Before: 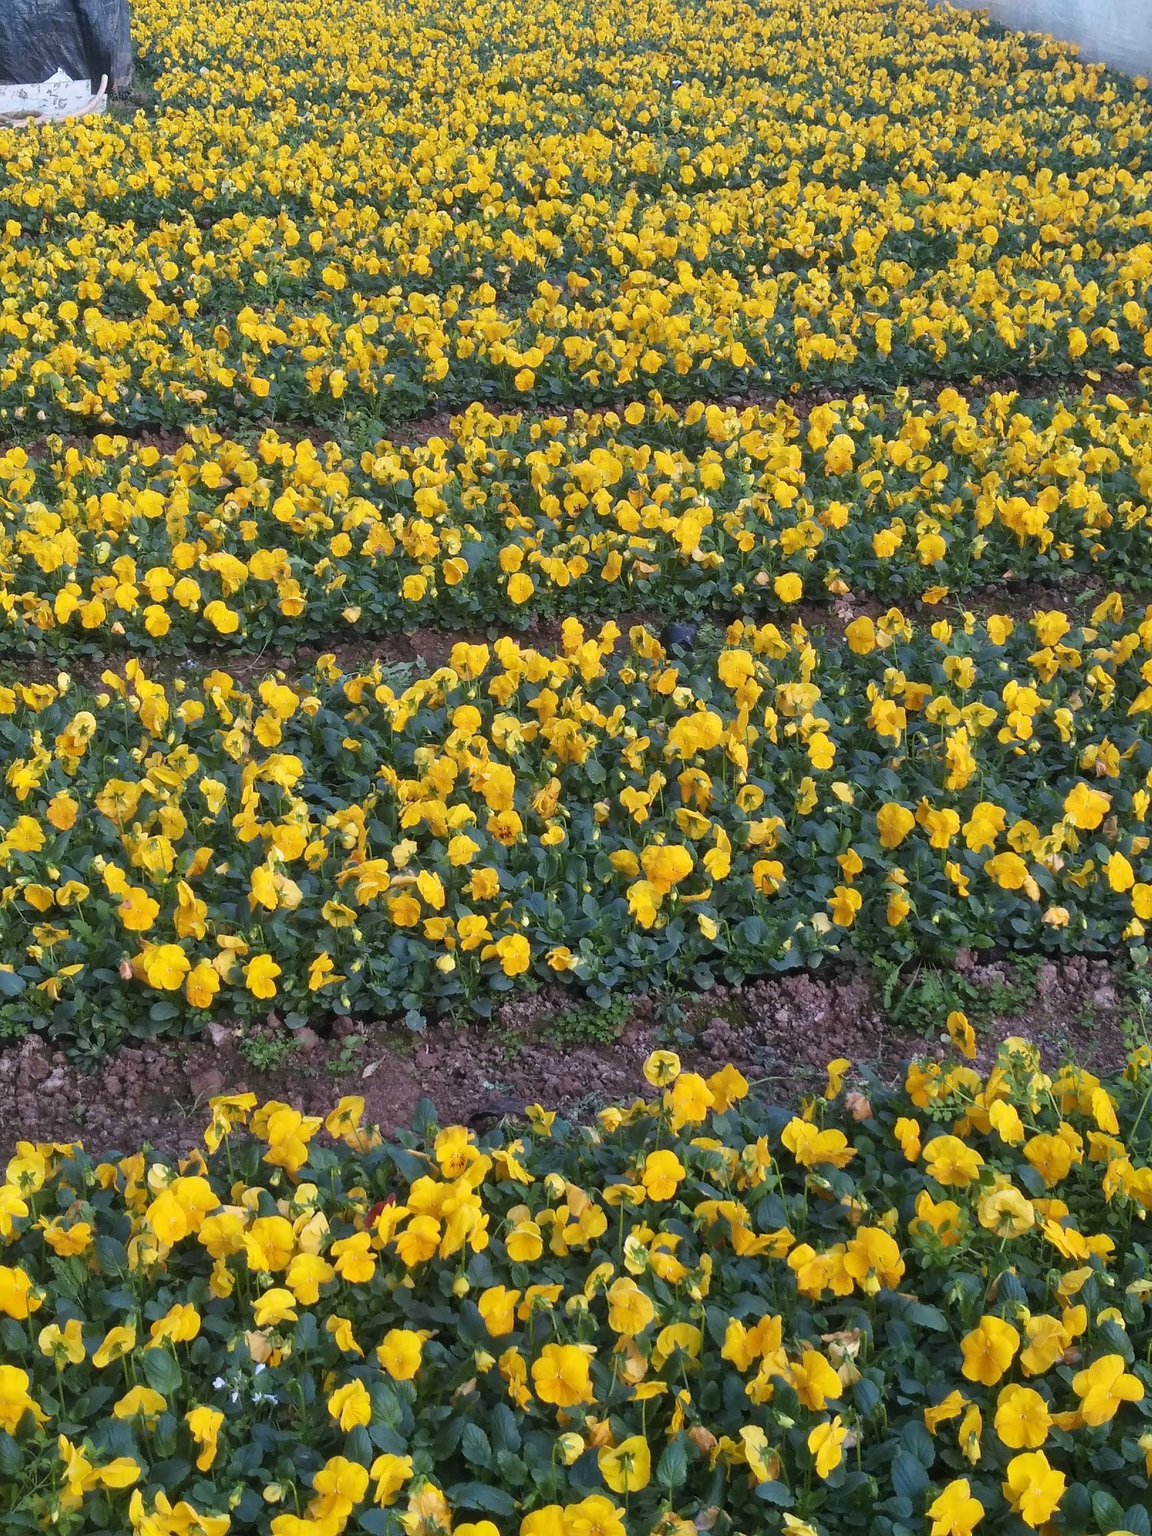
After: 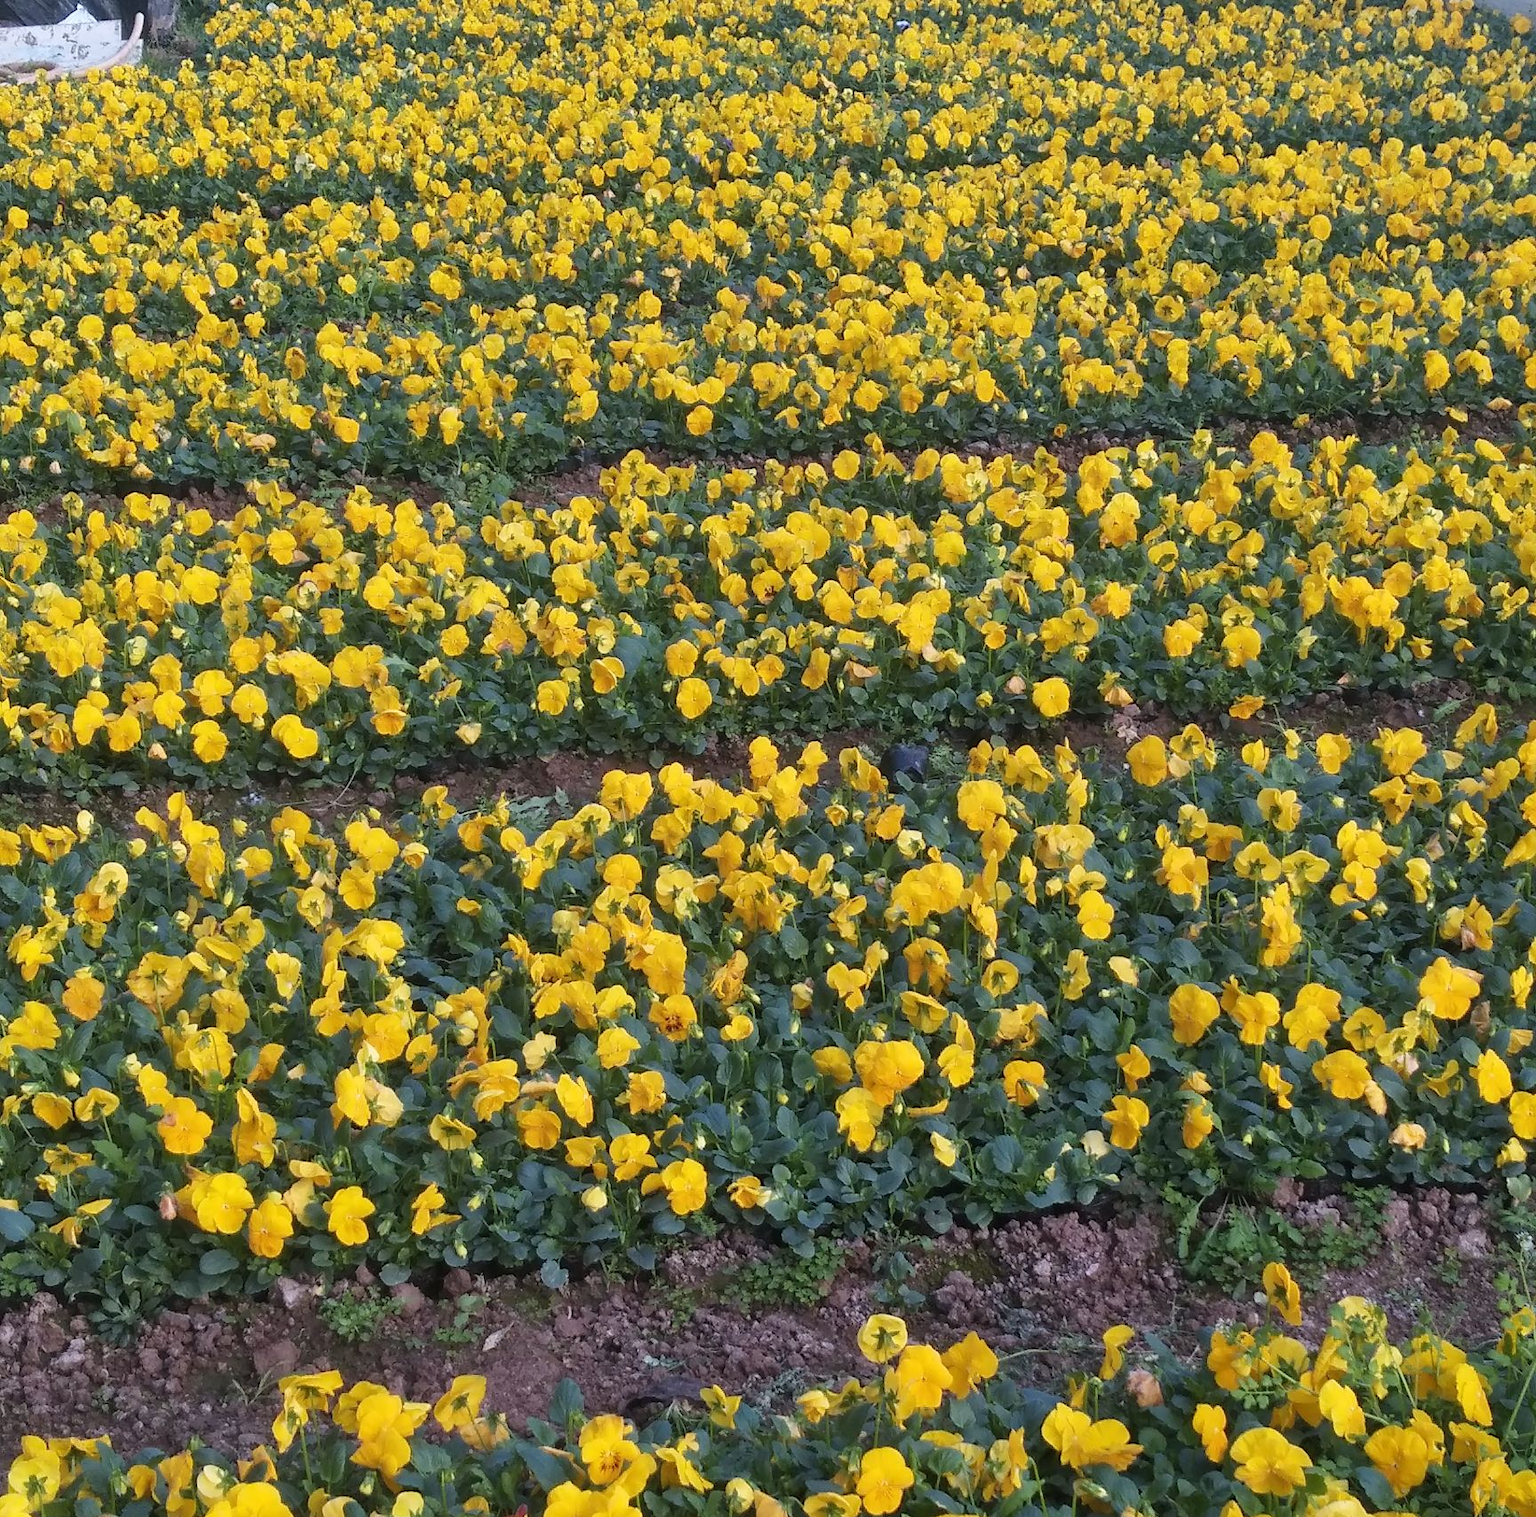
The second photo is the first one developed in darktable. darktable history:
crop: top 4.228%, bottom 21.64%
